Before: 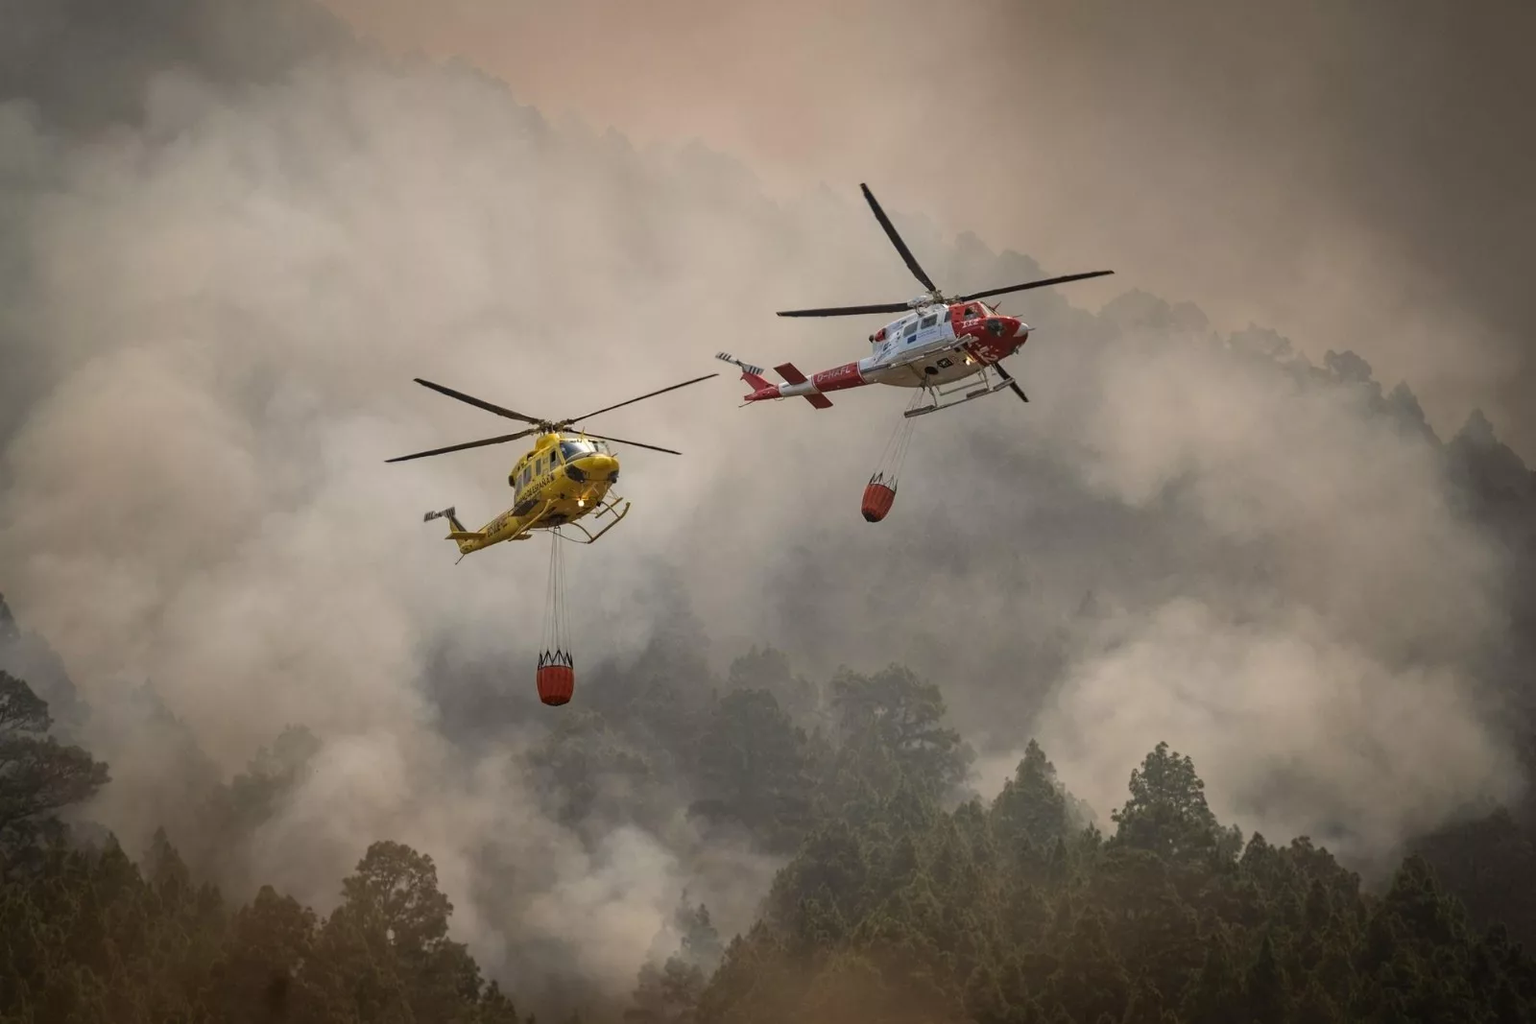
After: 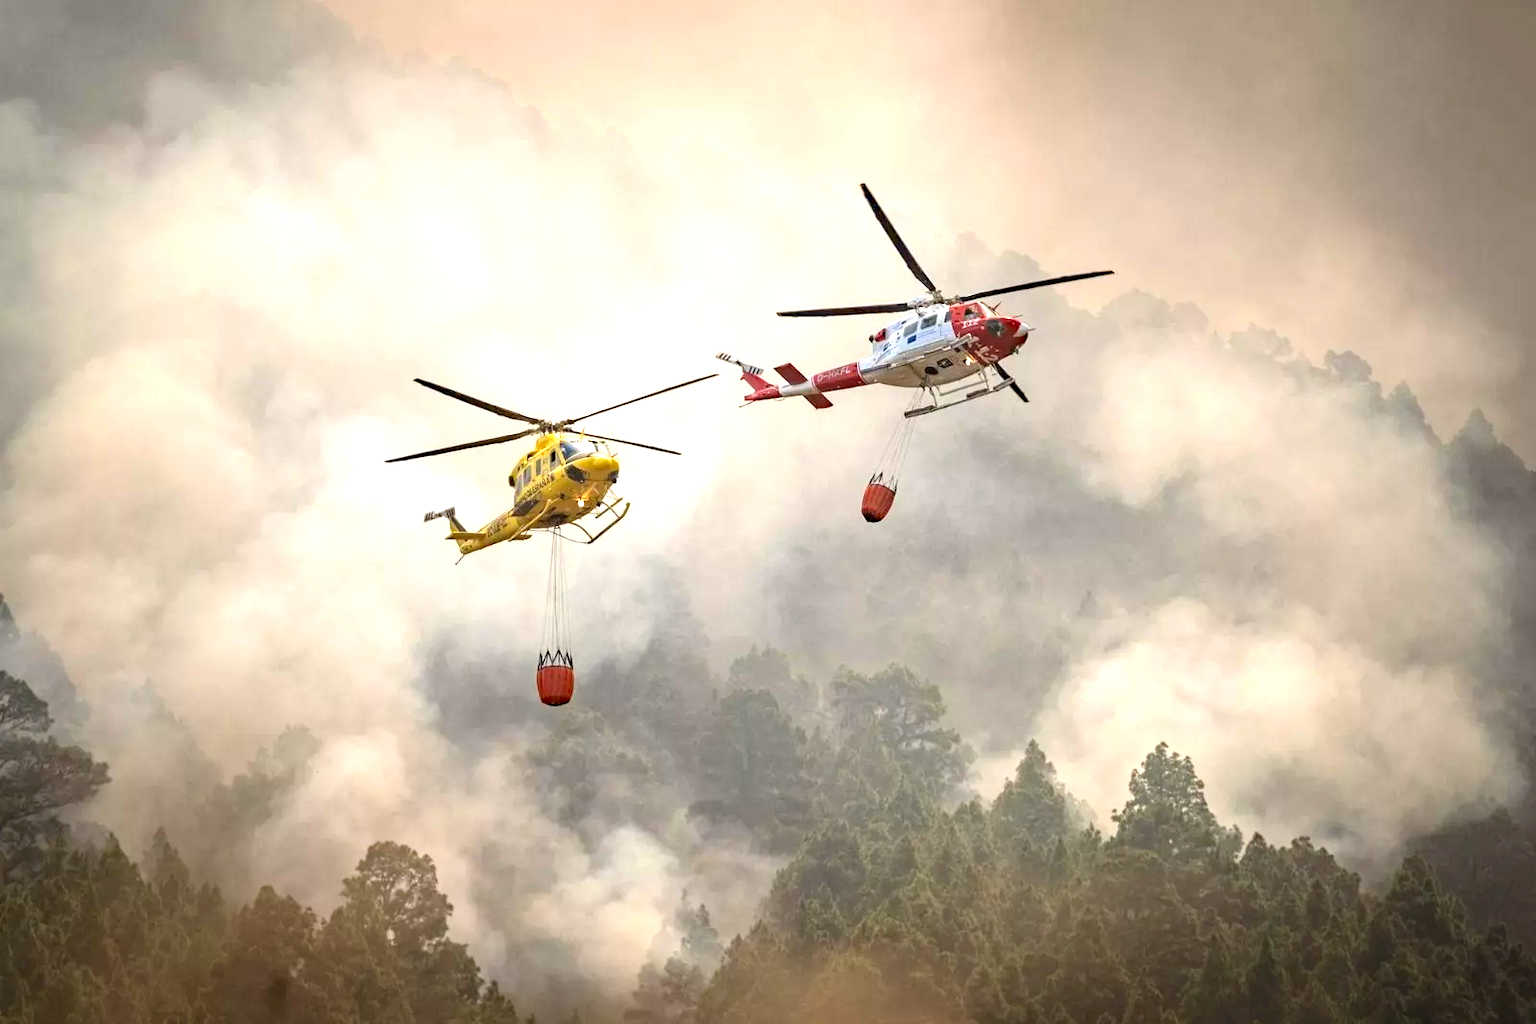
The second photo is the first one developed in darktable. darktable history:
base curve: curves: ch0 [(0, 0) (0.472, 0.508) (1, 1)]
exposure: black level correction 0, exposure 1.5 EV, compensate exposure bias true, compensate highlight preservation false
haze removal: compatibility mode true, adaptive false
